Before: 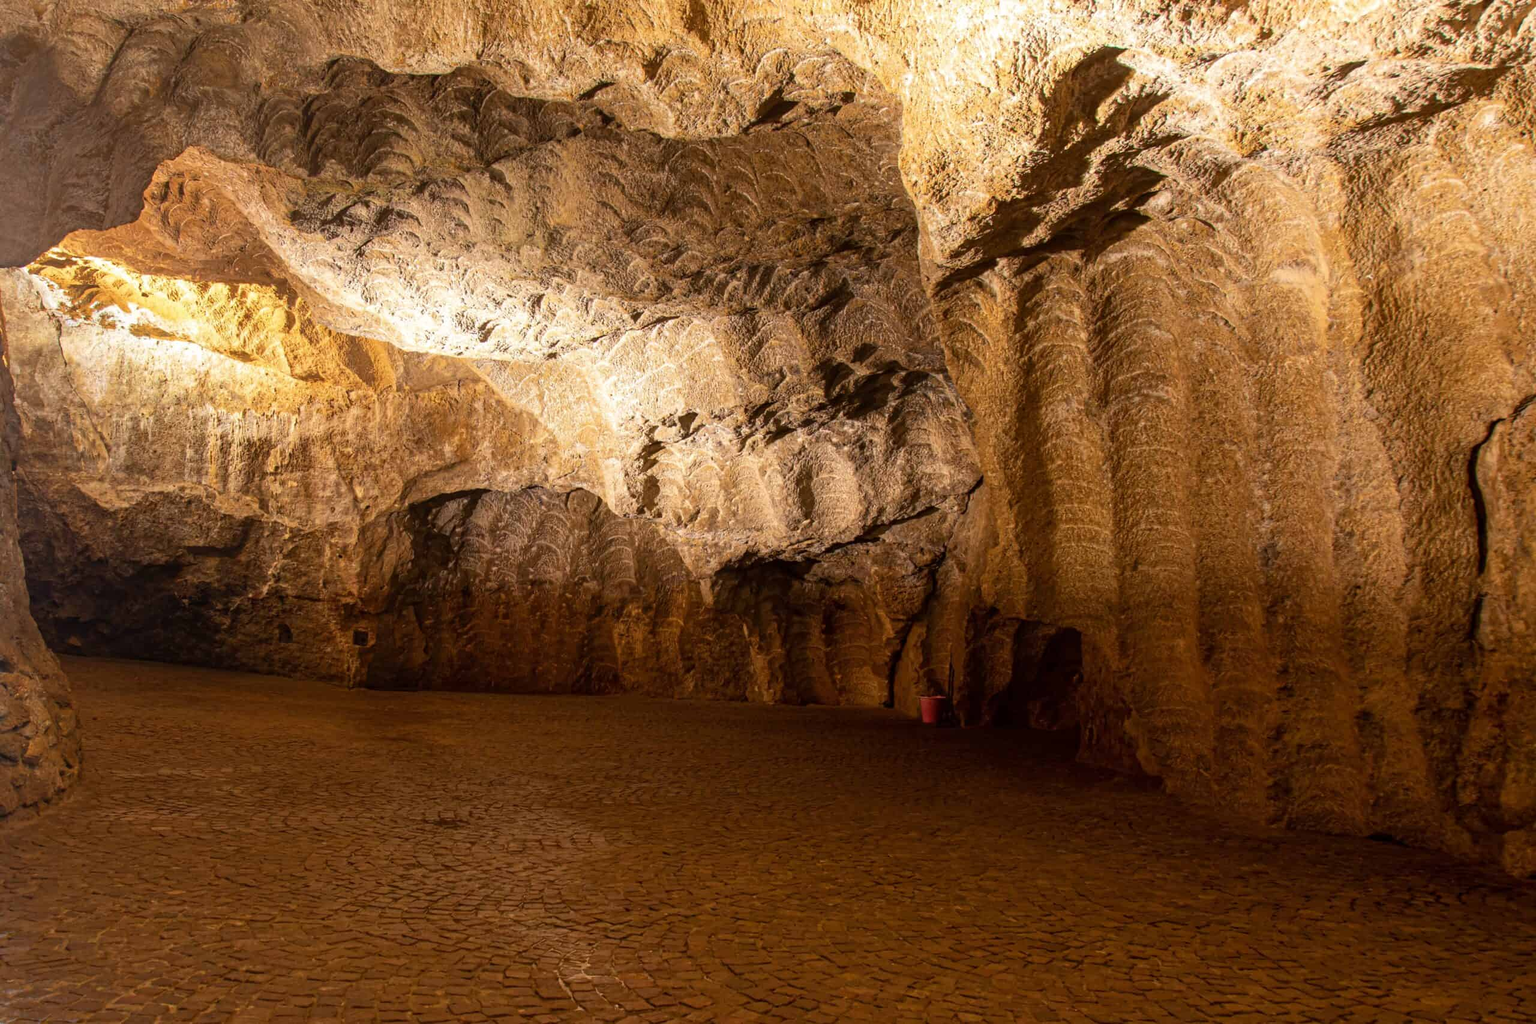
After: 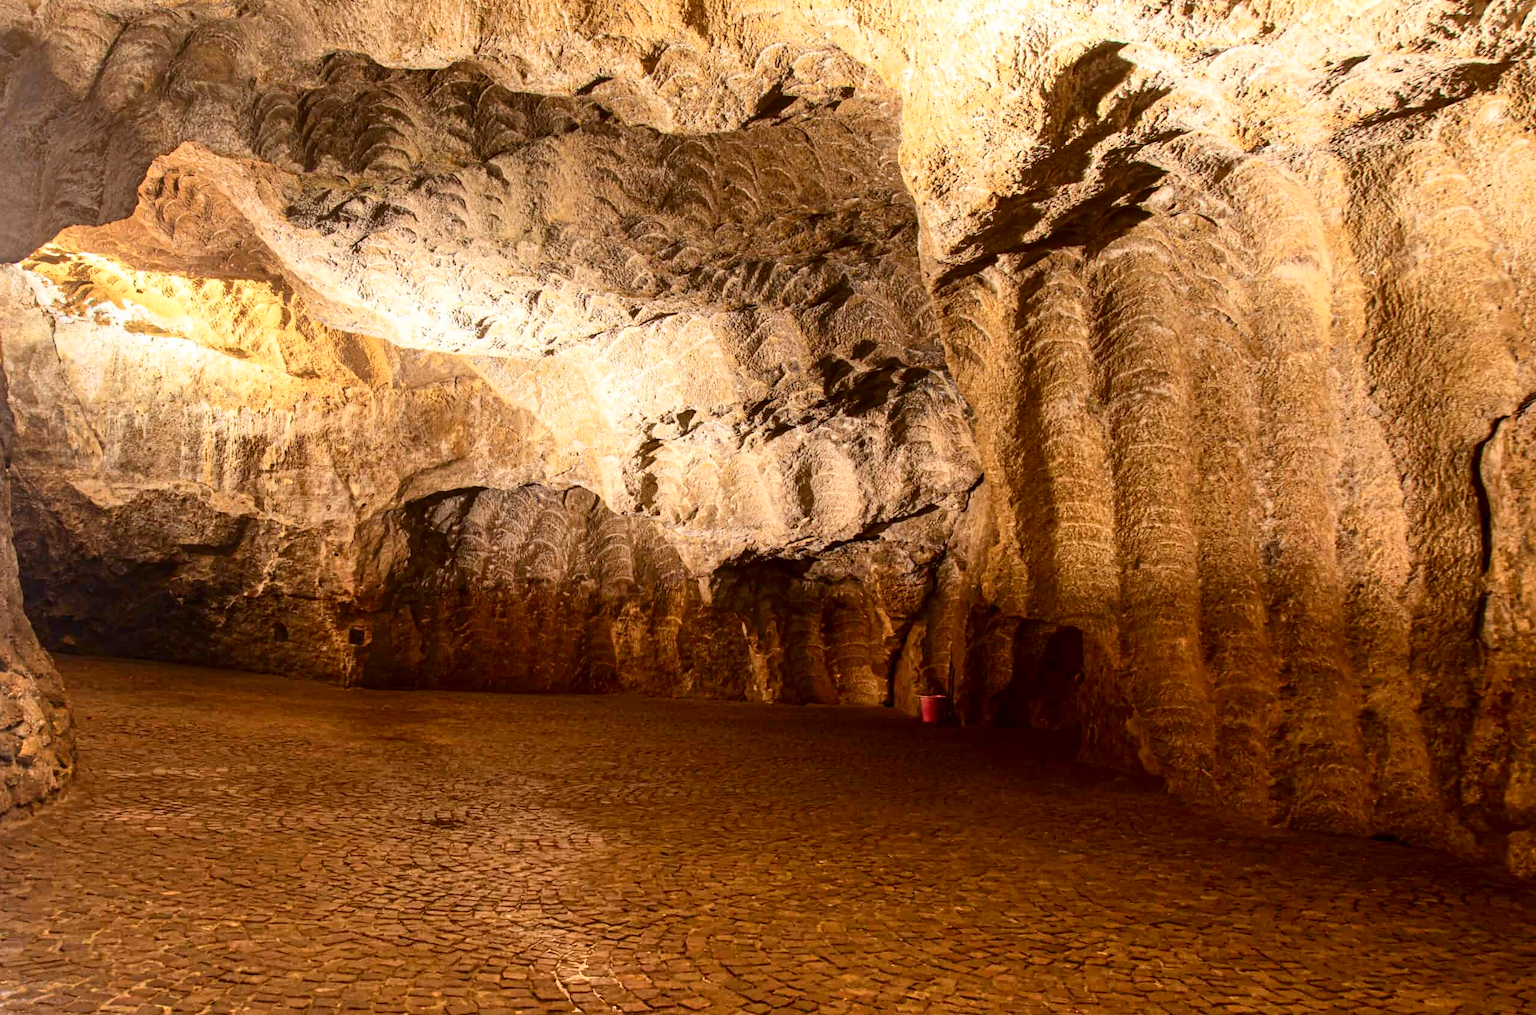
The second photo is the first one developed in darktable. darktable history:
contrast brightness saturation: contrast 0.293
crop: left 0.468%, top 0.627%, right 0.207%, bottom 0.896%
tone equalizer: -7 EV 0.144 EV, -6 EV 0.576 EV, -5 EV 1.18 EV, -4 EV 1.35 EV, -3 EV 1.18 EV, -2 EV 0.6 EV, -1 EV 0.148 EV, smoothing diameter 24.91%, edges refinement/feathering 14.94, preserve details guided filter
